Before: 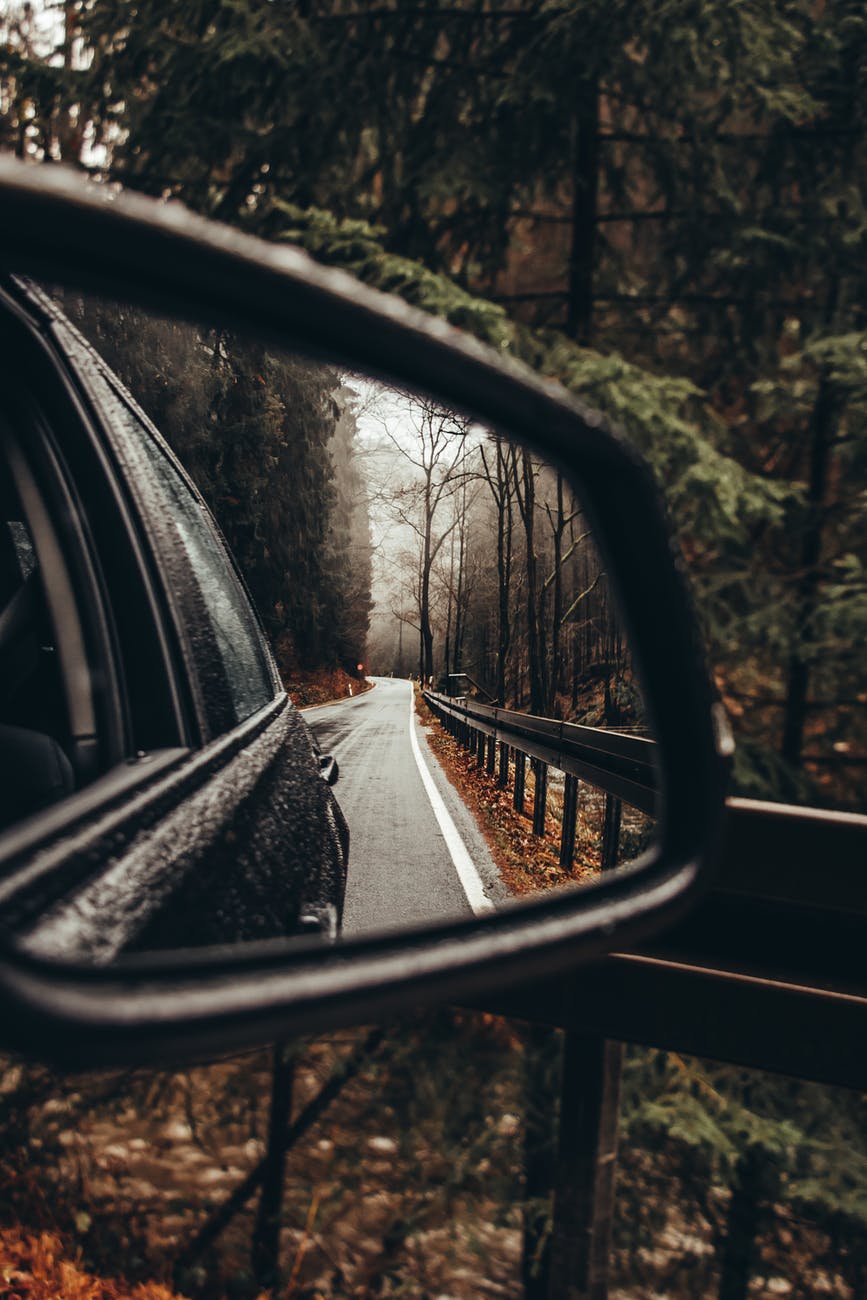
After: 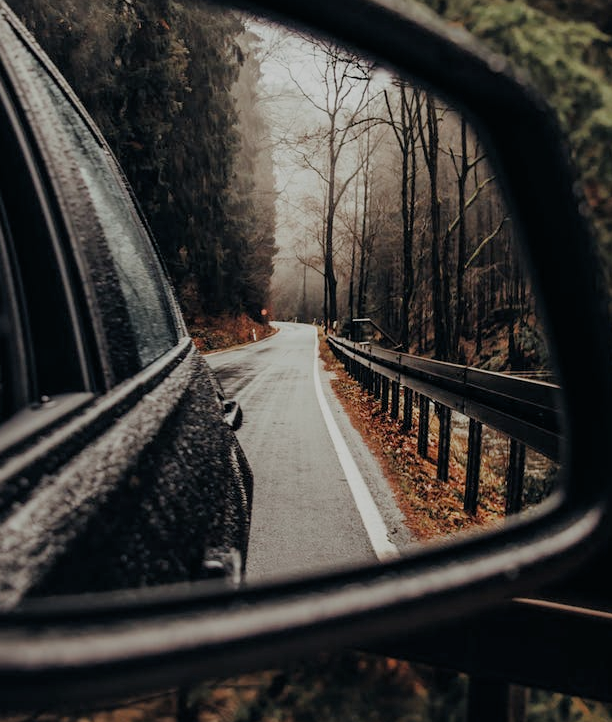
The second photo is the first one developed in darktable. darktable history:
filmic rgb: black relative exposure -8.82 EV, white relative exposure 4.99 EV, target black luminance 0%, hardness 3.79, latitude 66.41%, contrast 0.818, highlights saturation mix 10.54%, shadows ↔ highlights balance 20.31%, contrast in shadows safe
crop: left 11.083%, top 27.356%, right 18.279%, bottom 17.03%
